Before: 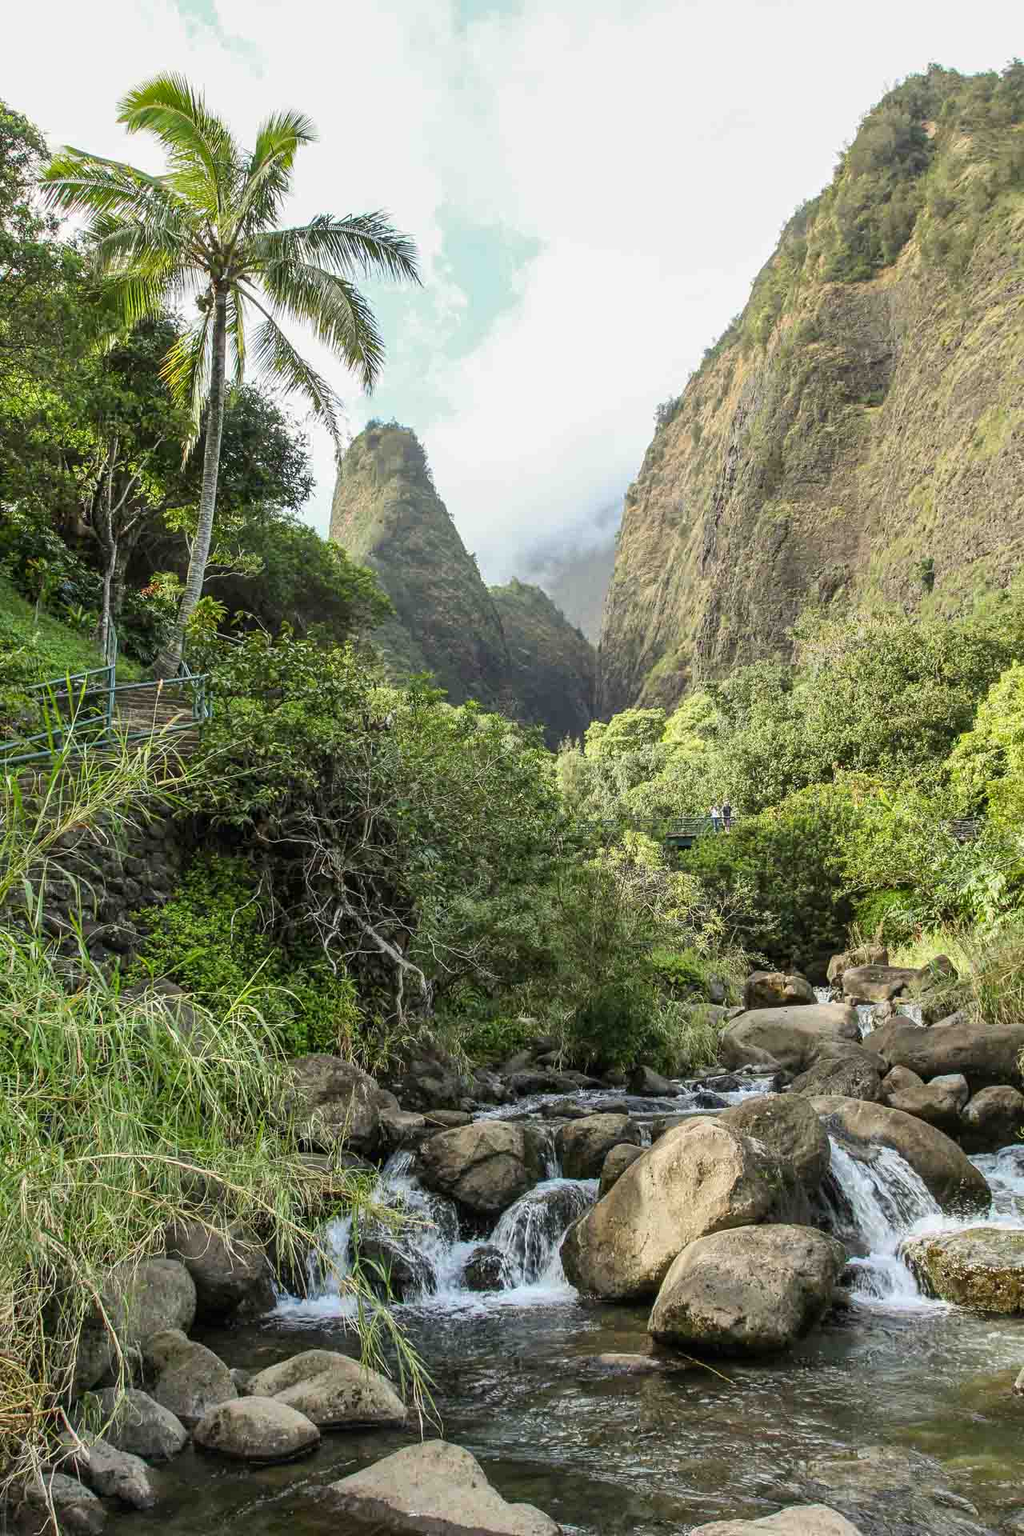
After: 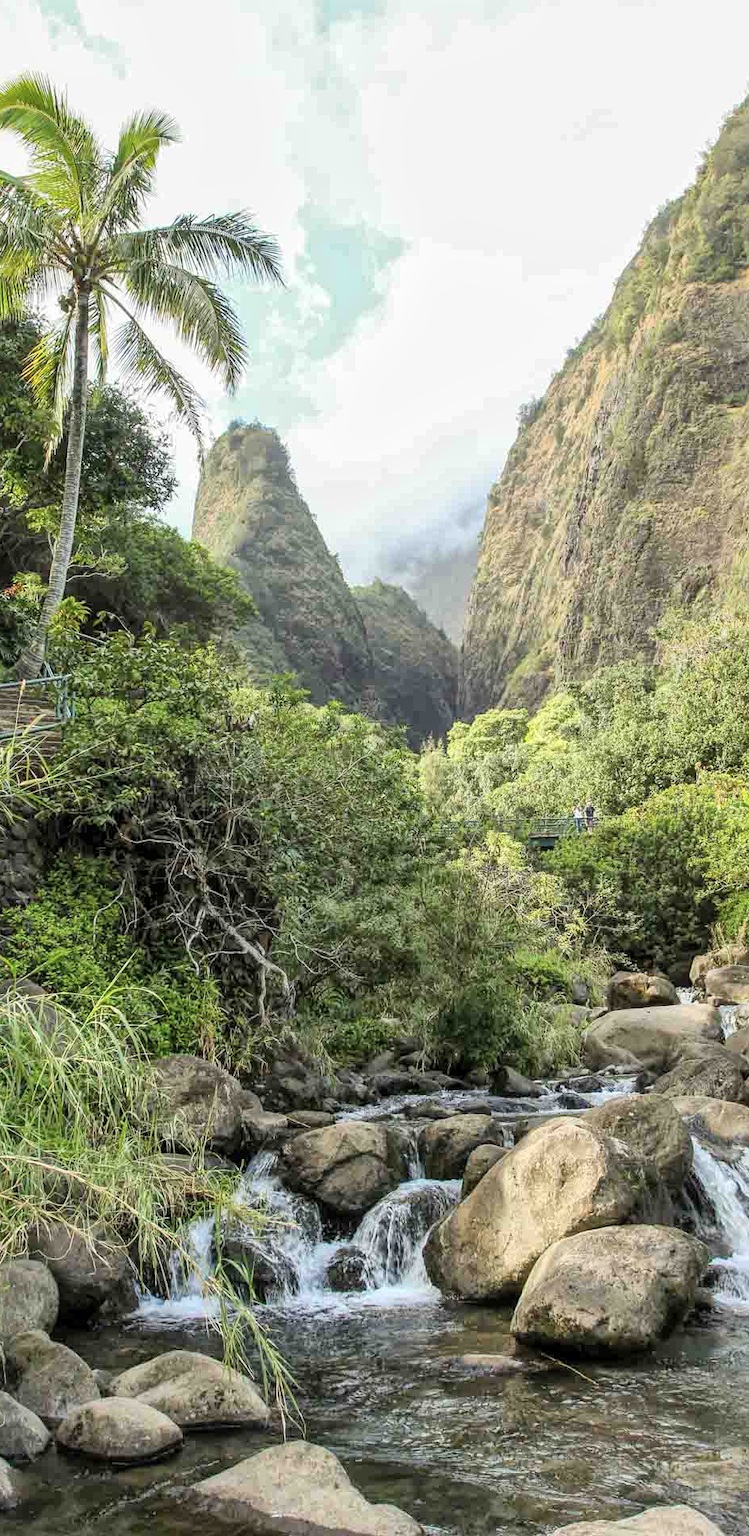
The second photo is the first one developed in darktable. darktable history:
crop: left 13.443%, right 13.31%
global tonemap: drago (1, 100), detail 1
